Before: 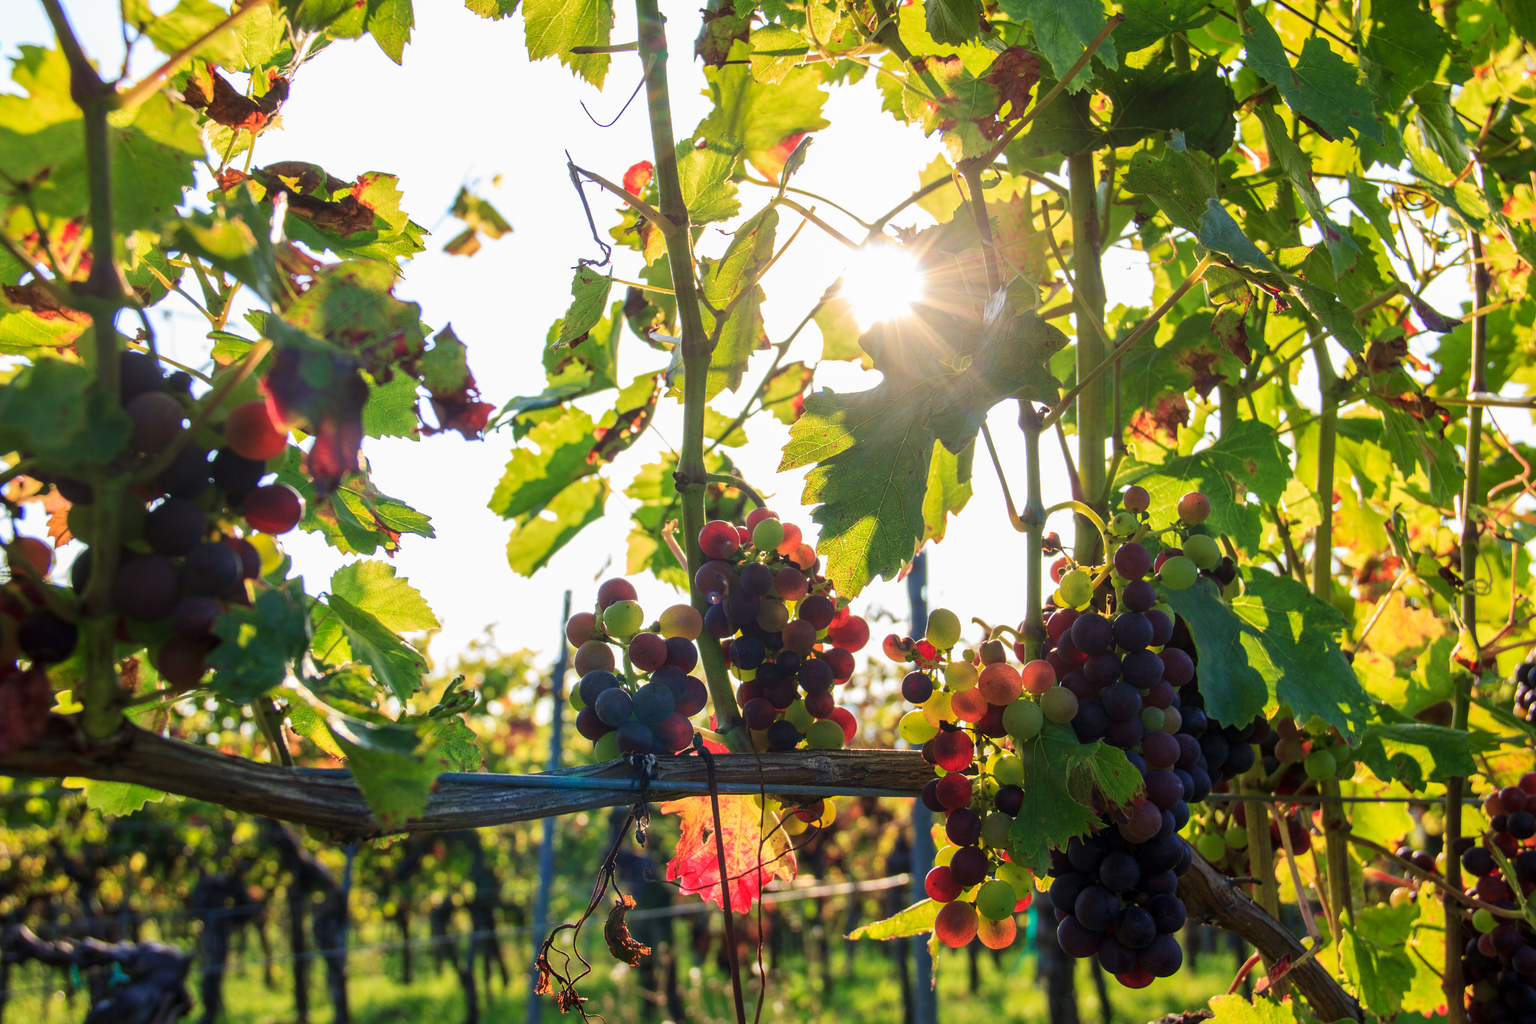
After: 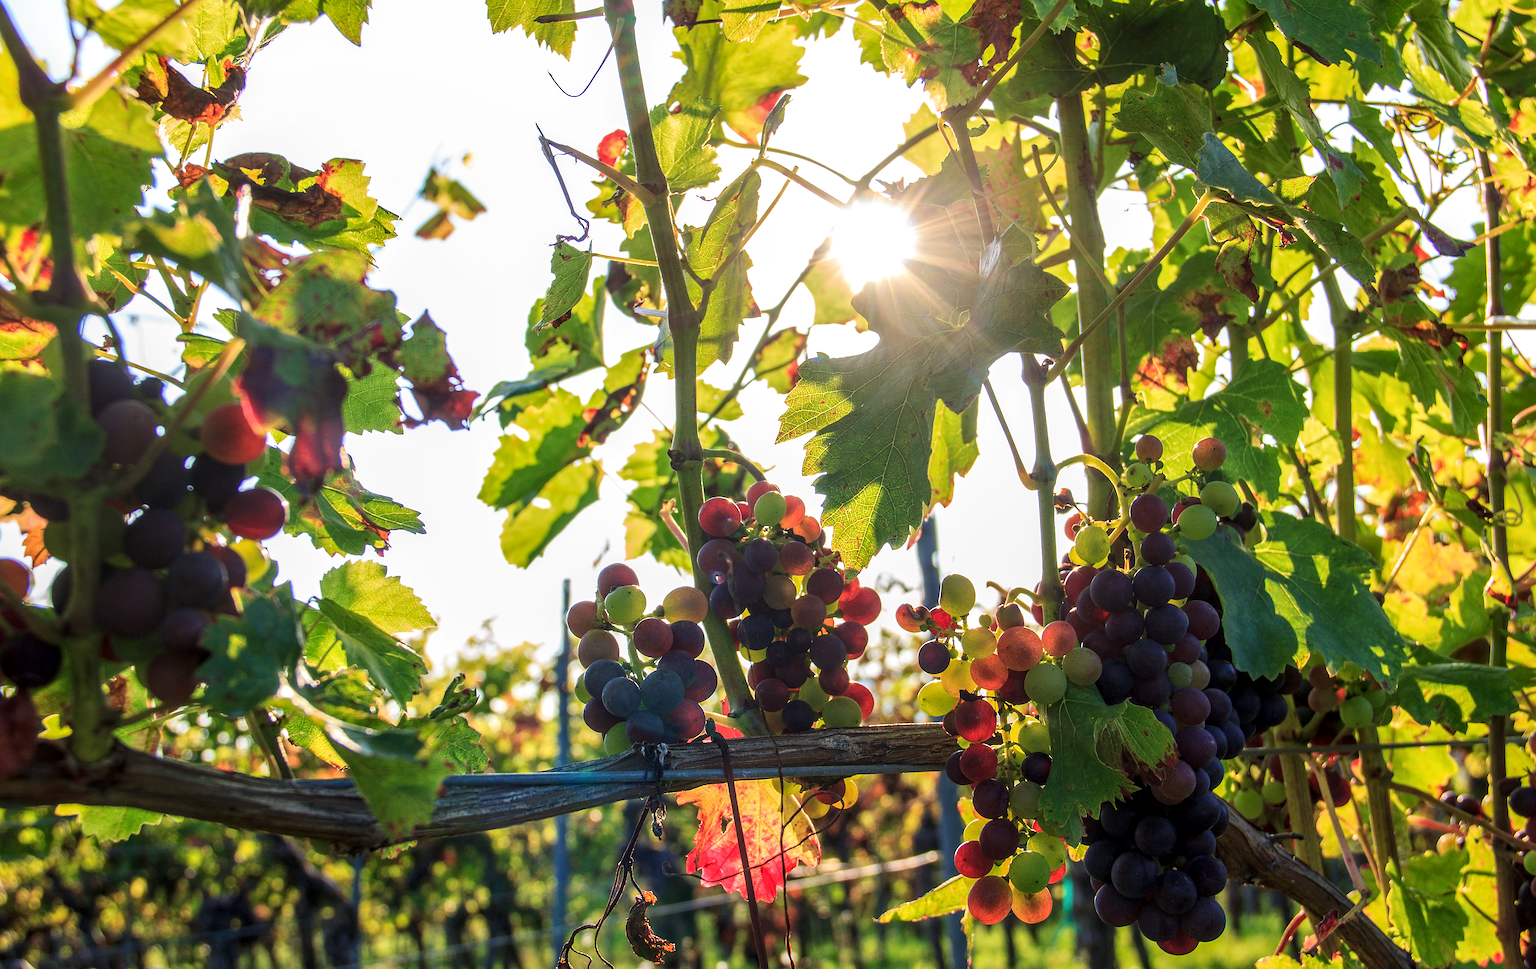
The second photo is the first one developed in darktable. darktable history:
sharpen: radius 1.4, amount 1.25, threshold 0.7
rotate and perspective: rotation -3.52°, crop left 0.036, crop right 0.964, crop top 0.081, crop bottom 0.919
local contrast: on, module defaults
